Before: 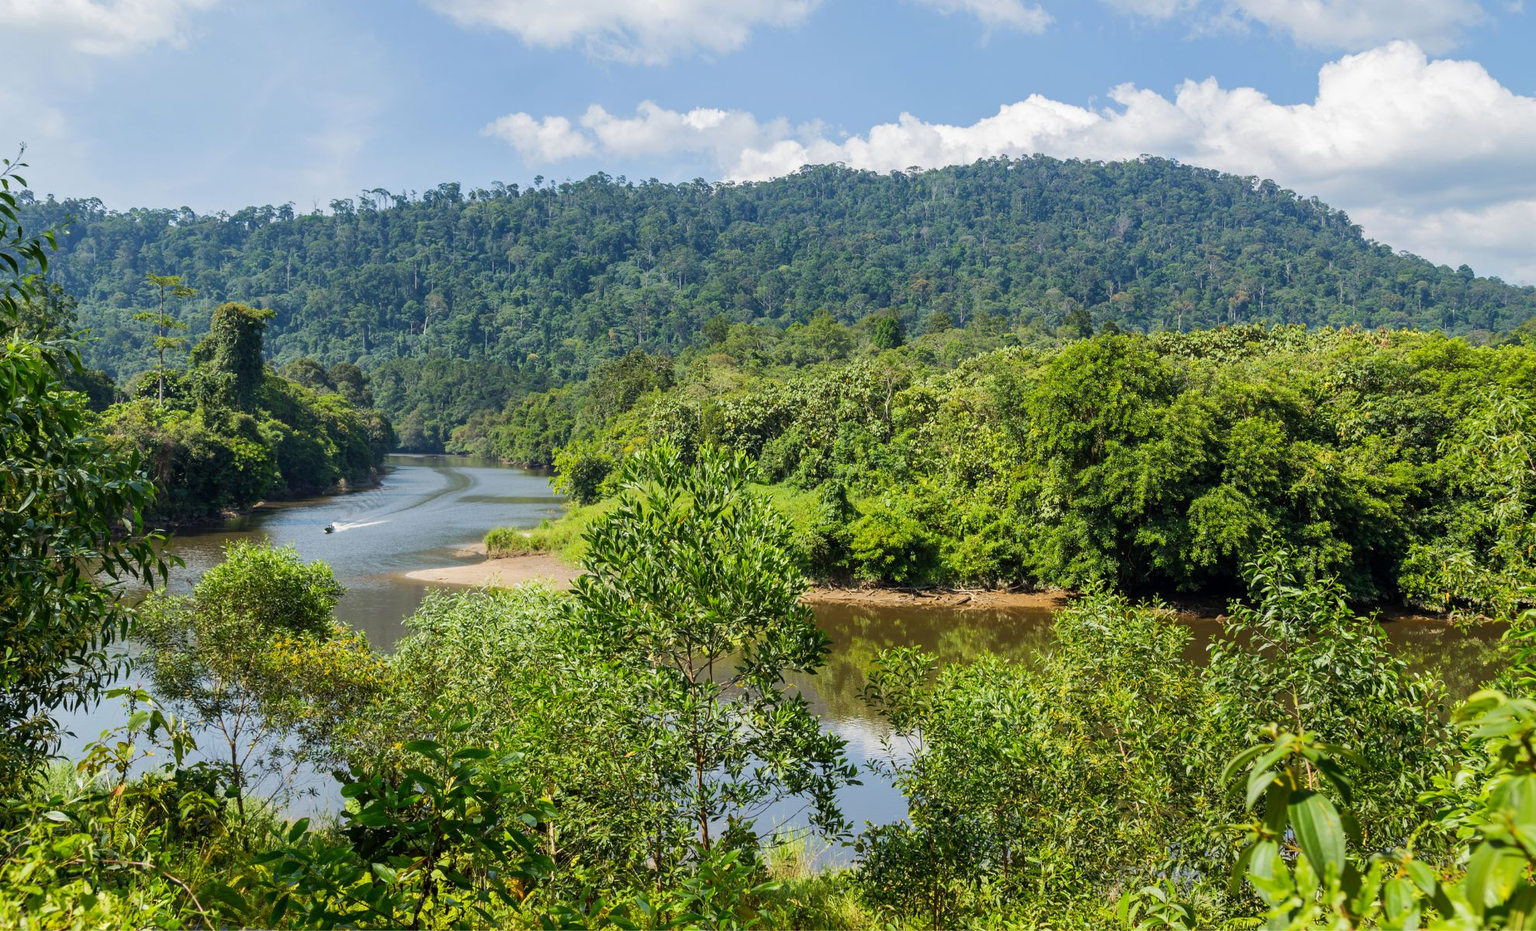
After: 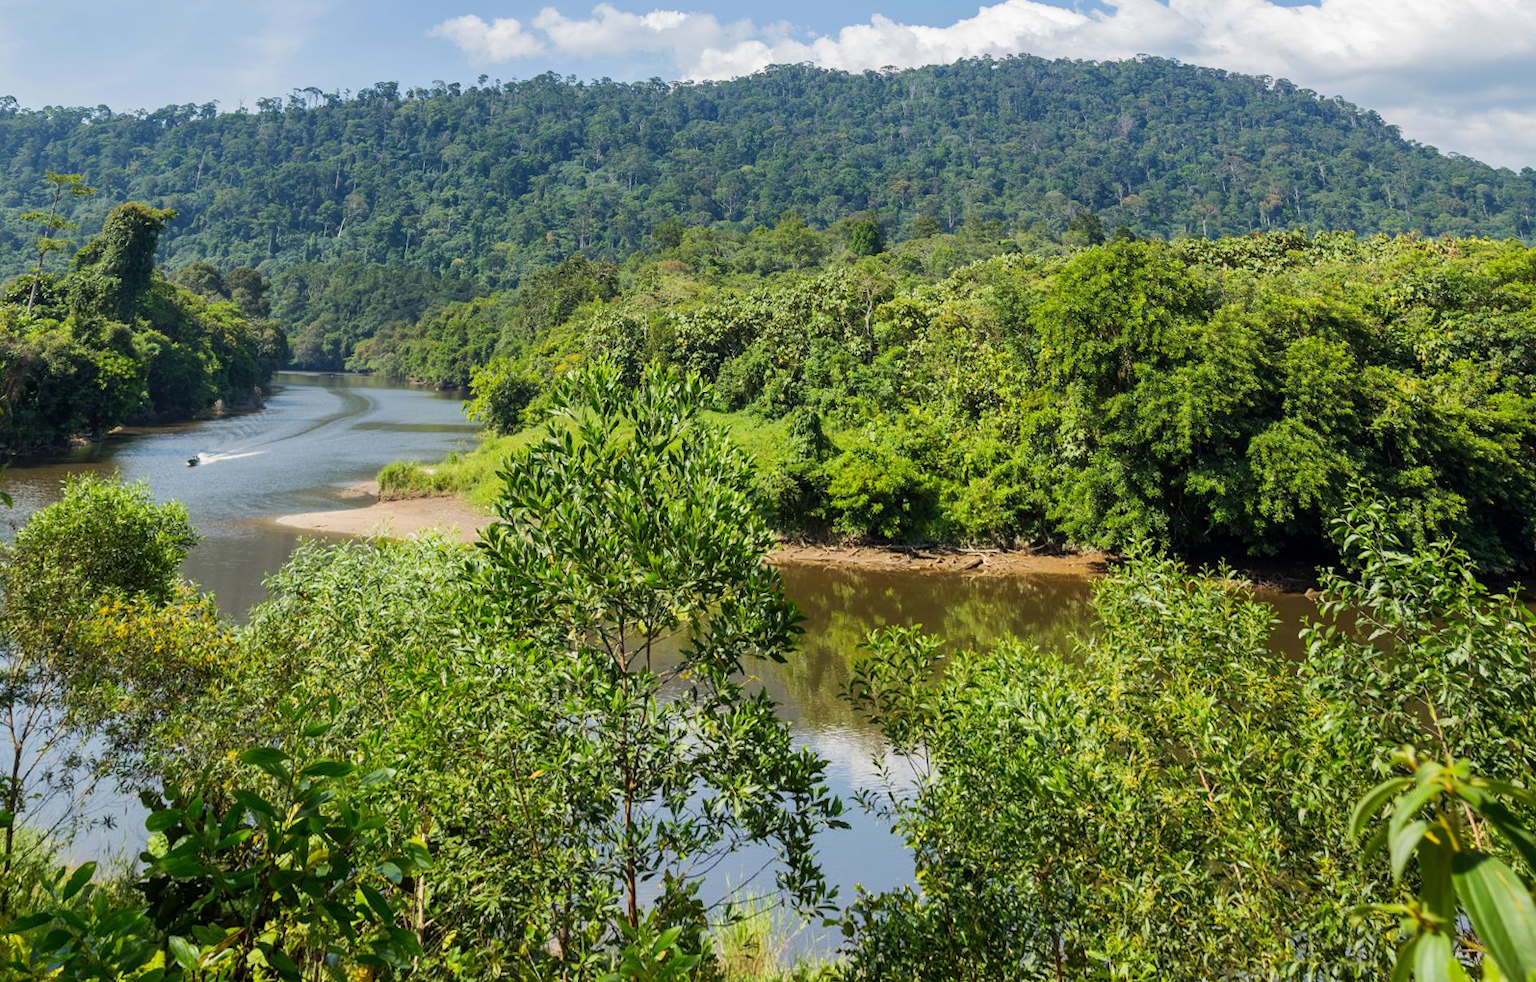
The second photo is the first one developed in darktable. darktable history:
crop: left 1.507%, top 6.147%, right 1.379%, bottom 6.637%
rotate and perspective: rotation 0.72°, lens shift (vertical) -0.352, lens shift (horizontal) -0.051, crop left 0.152, crop right 0.859, crop top 0.019, crop bottom 0.964
